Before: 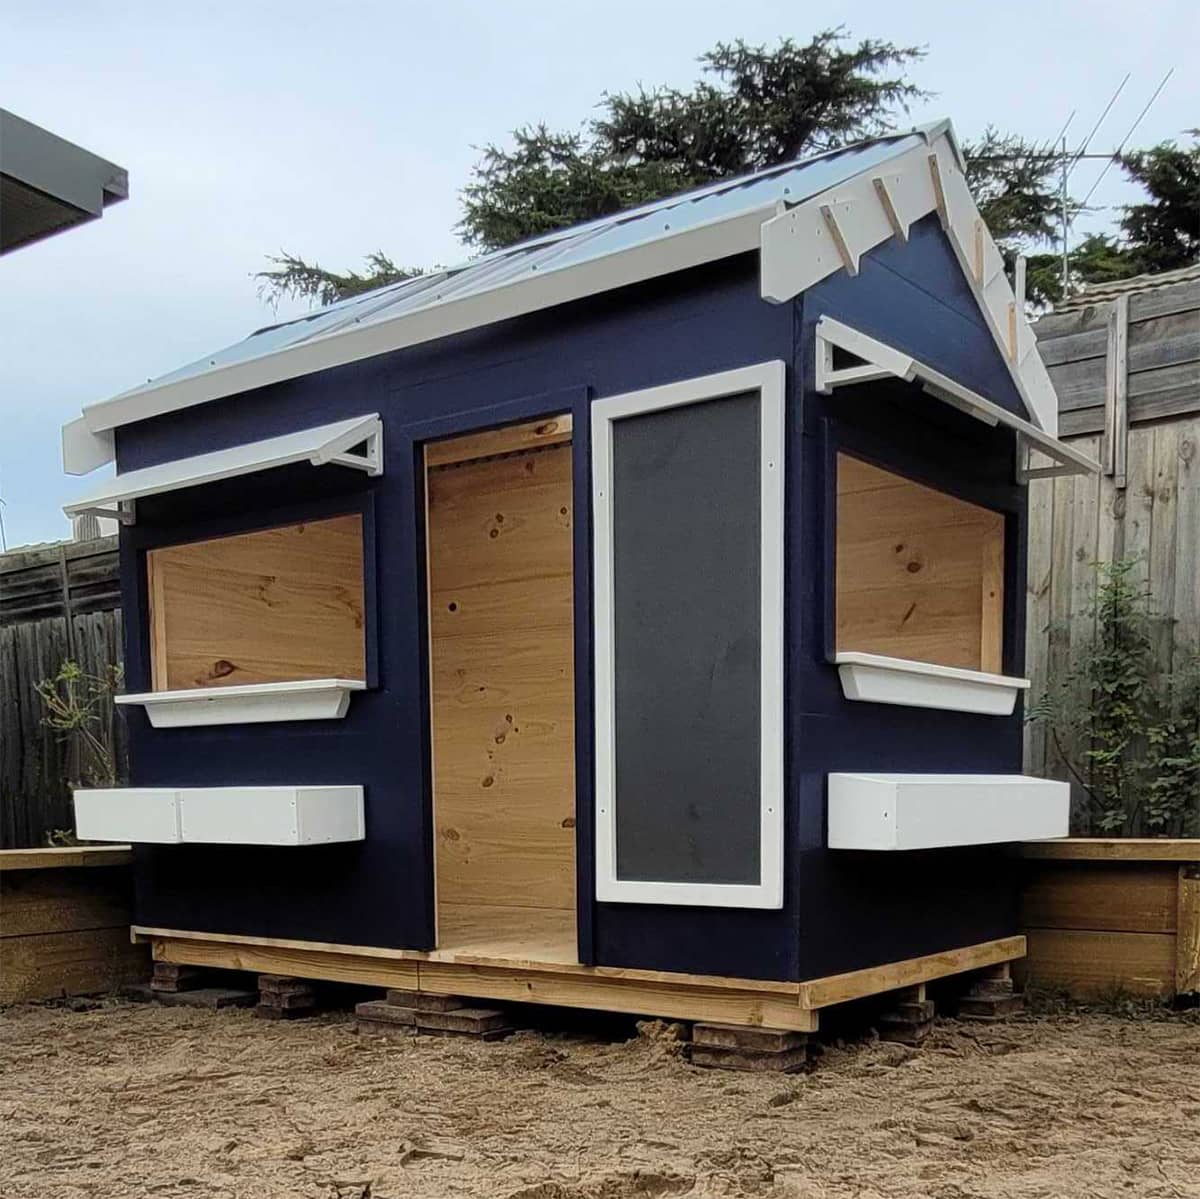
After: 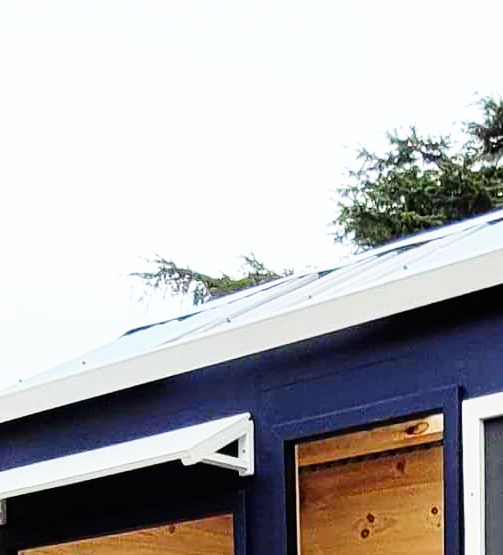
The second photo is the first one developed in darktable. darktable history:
base curve: curves: ch0 [(0, 0) (0.007, 0.004) (0.027, 0.03) (0.046, 0.07) (0.207, 0.54) (0.442, 0.872) (0.673, 0.972) (1, 1)], preserve colors none
crop and rotate: left 10.817%, top 0.062%, right 47.194%, bottom 53.626%
